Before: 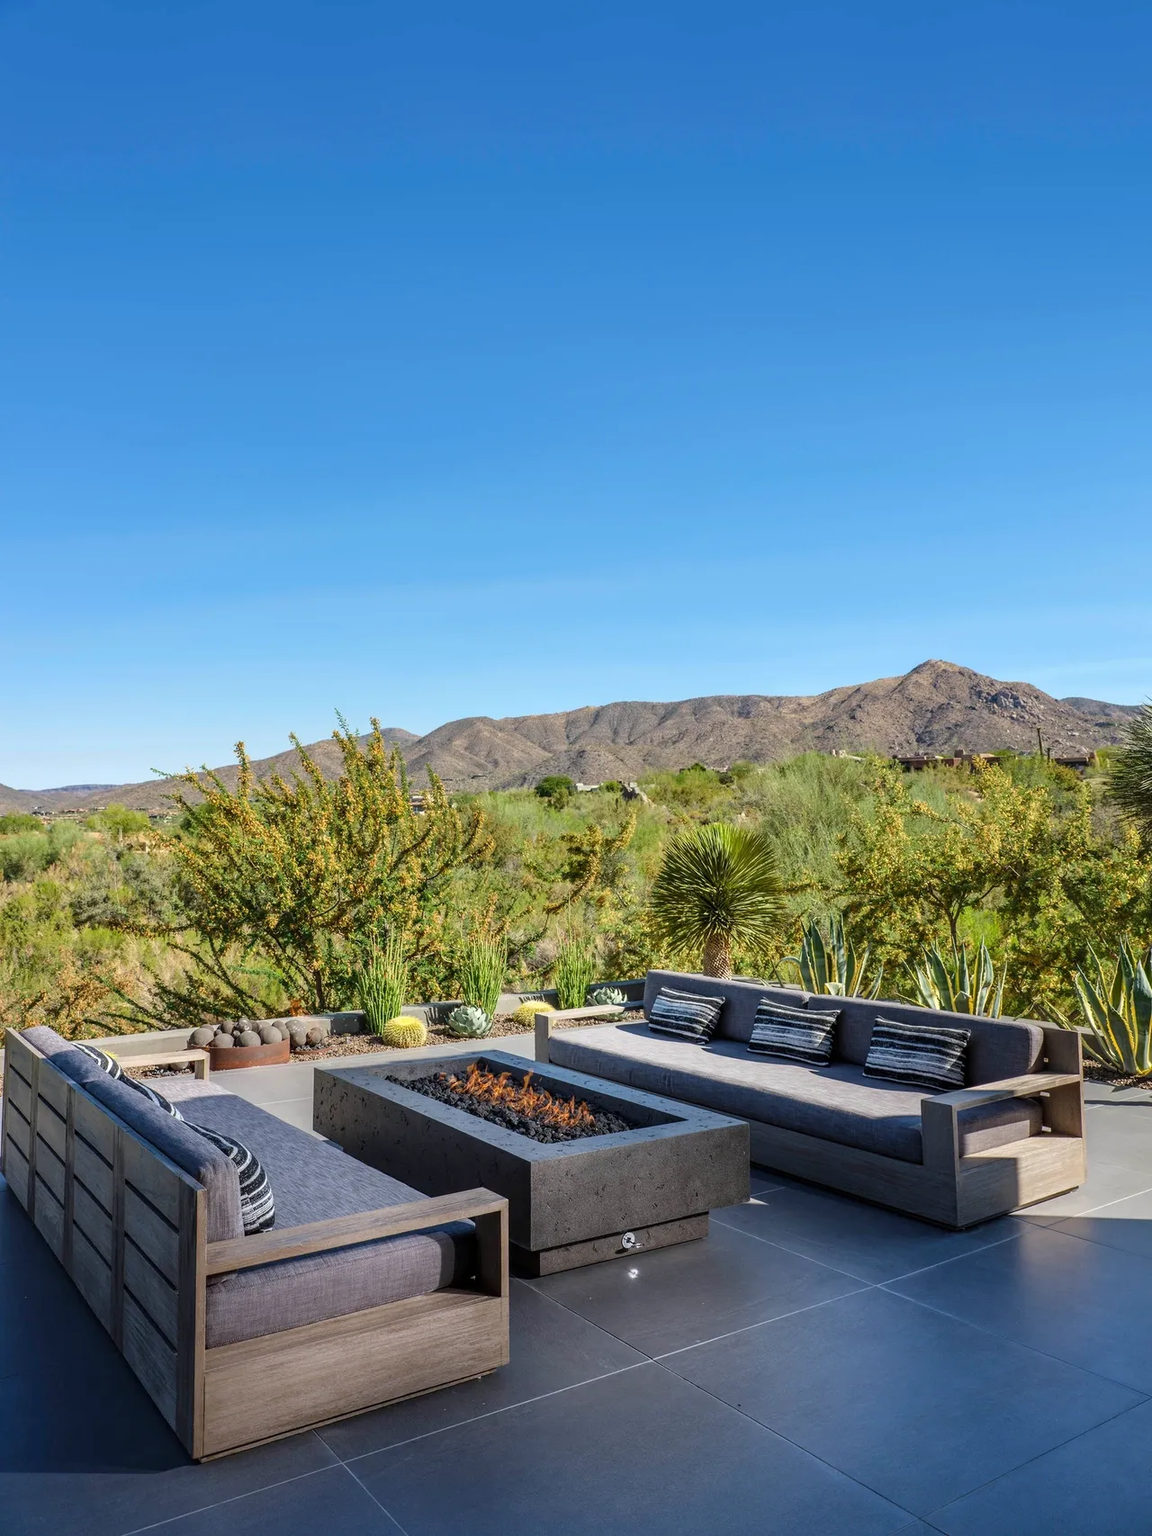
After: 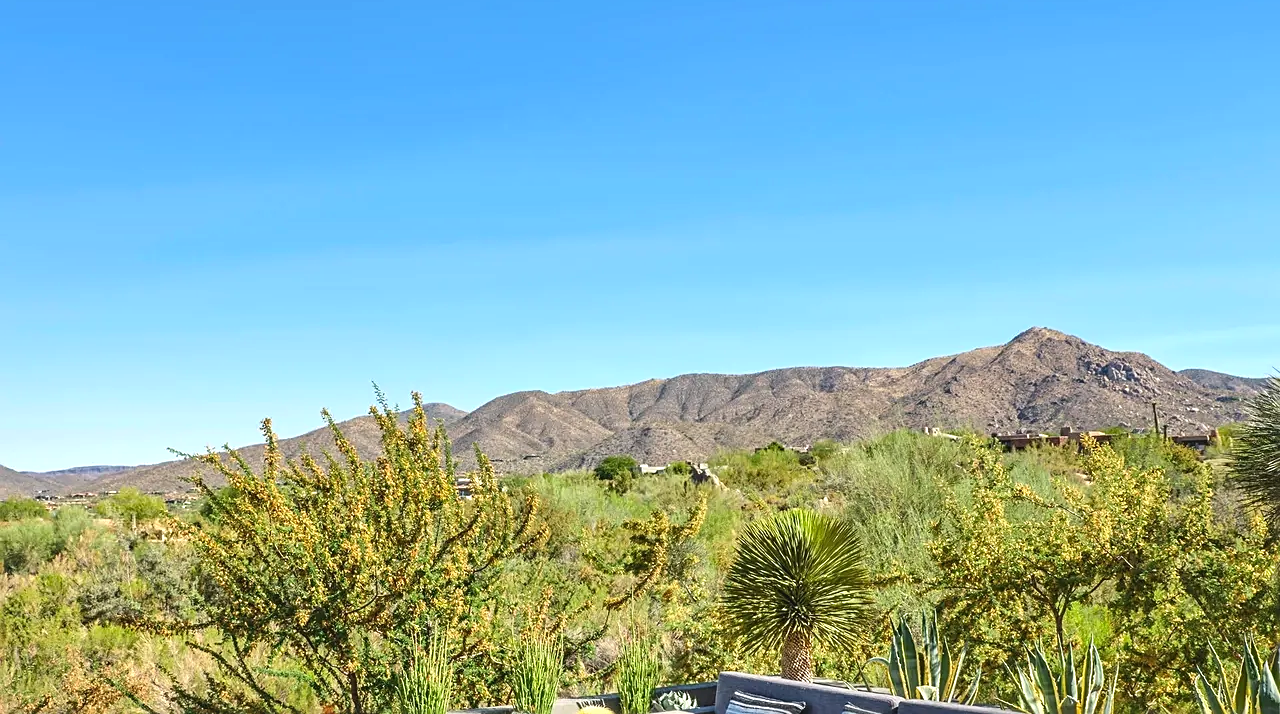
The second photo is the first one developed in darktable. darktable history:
sharpen: on, module defaults
crop and rotate: top 23.84%, bottom 34.294%
contrast brightness saturation: contrast -0.11
exposure: black level correction 0, exposure 0.5 EV, compensate highlight preservation false
local contrast: mode bilateral grid, contrast 20, coarseness 50, detail 120%, midtone range 0.2
